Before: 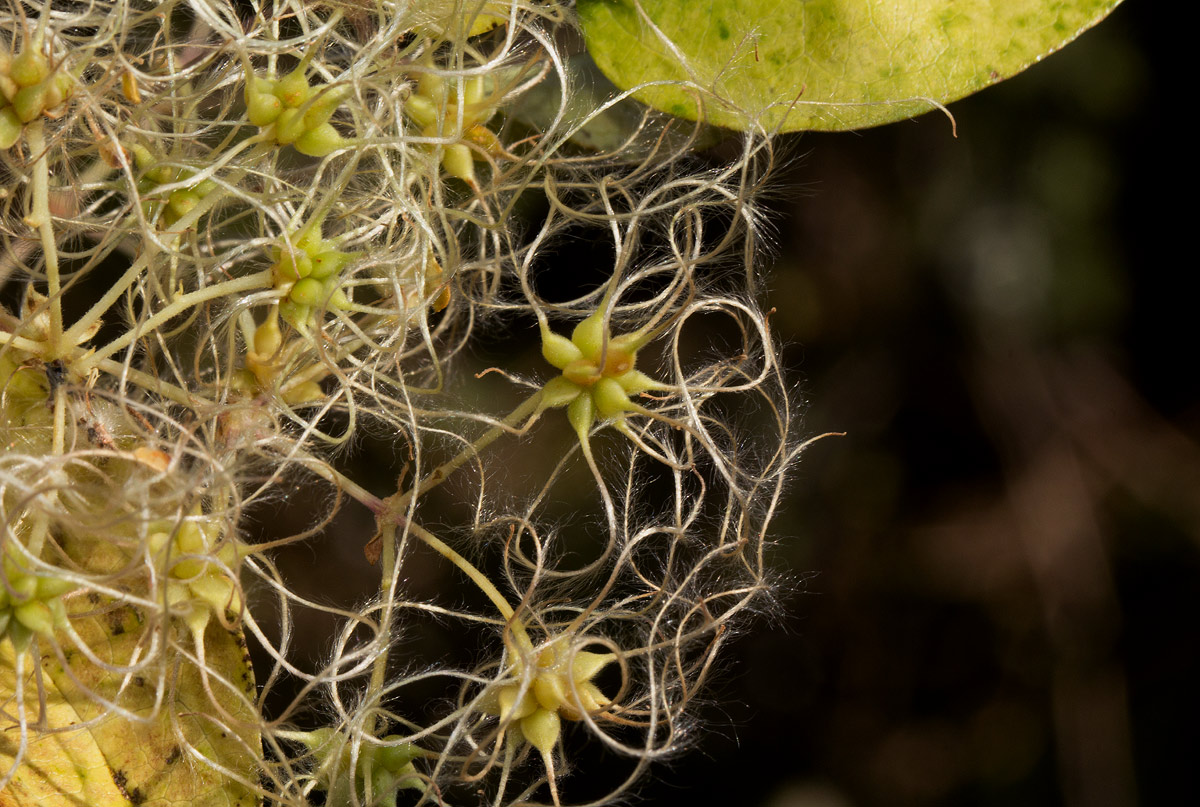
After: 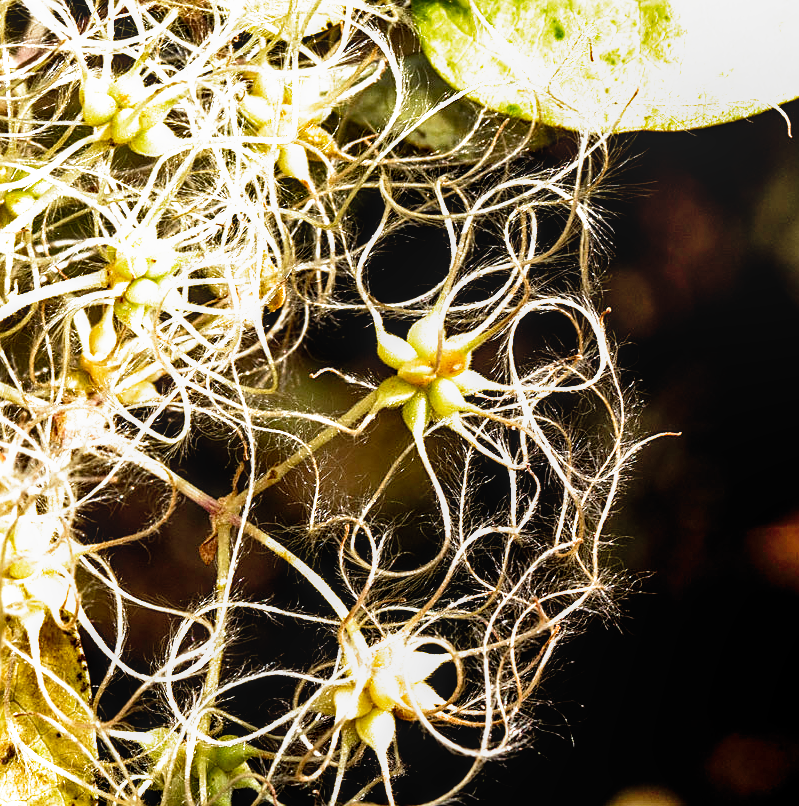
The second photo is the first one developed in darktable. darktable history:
crop and rotate: left 13.758%, right 19.647%
filmic rgb: middle gray luminance 8.61%, black relative exposure -6.34 EV, white relative exposure 2.71 EV, target black luminance 0%, hardness 4.75, latitude 73.24%, contrast 1.336, shadows ↔ highlights balance 9.89%, add noise in highlights 0.002, preserve chrominance no, color science v3 (2019), use custom middle-gray values true, contrast in highlights soft
shadows and highlights: low approximation 0.01, soften with gaussian
tone equalizer: -8 EV 0.001 EV, -7 EV -0.002 EV, -6 EV 0.003 EV, -5 EV -0.06 EV, -4 EV -0.149 EV, -3 EV -0.158 EV, -2 EV 0.248 EV, -1 EV 0.706 EV, +0 EV 0.493 EV
local contrast: on, module defaults
sharpen: on, module defaults
